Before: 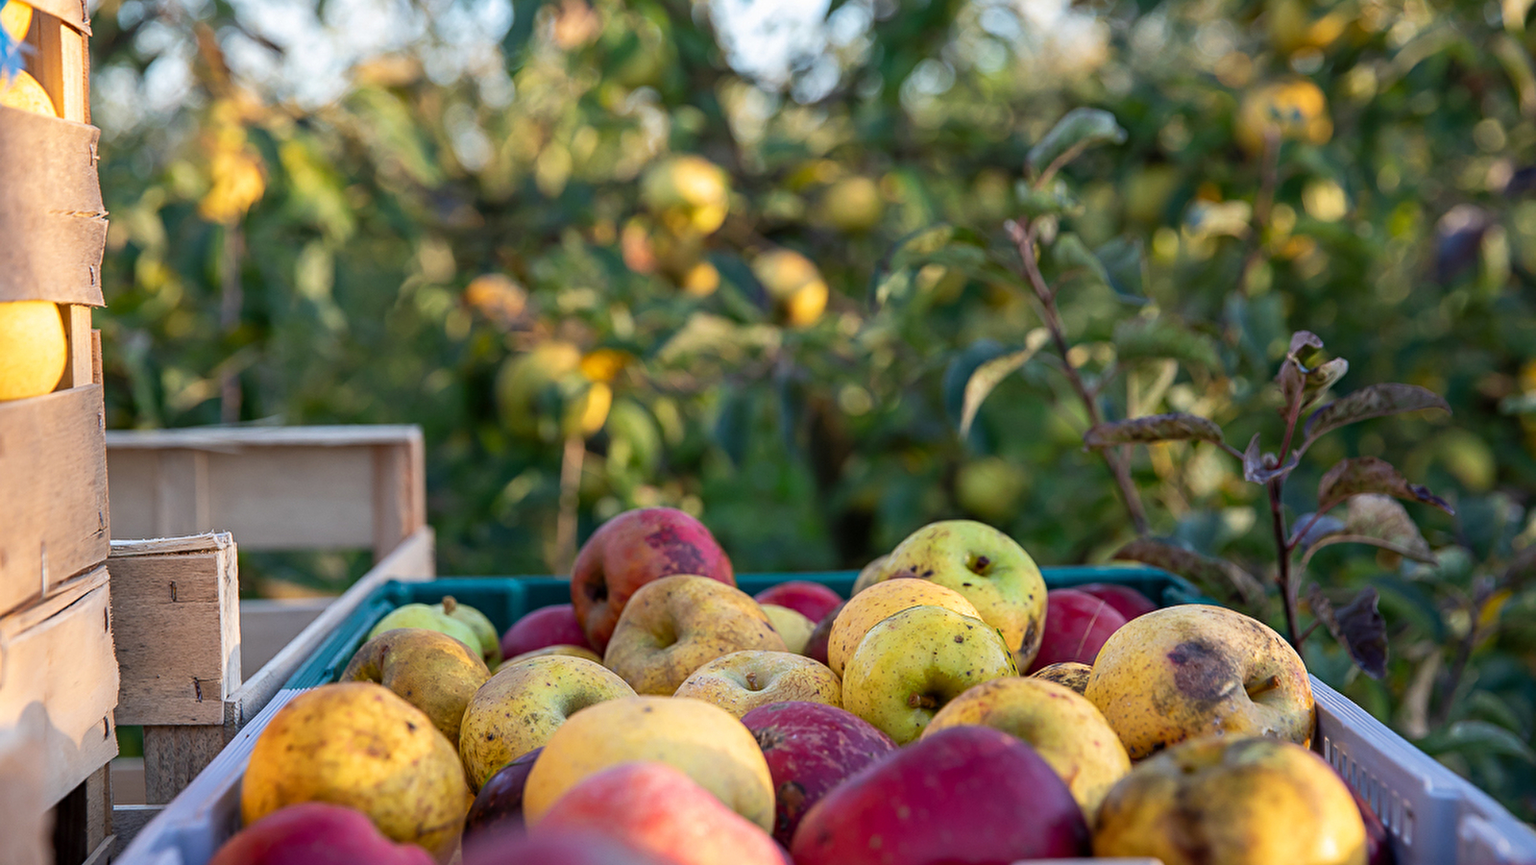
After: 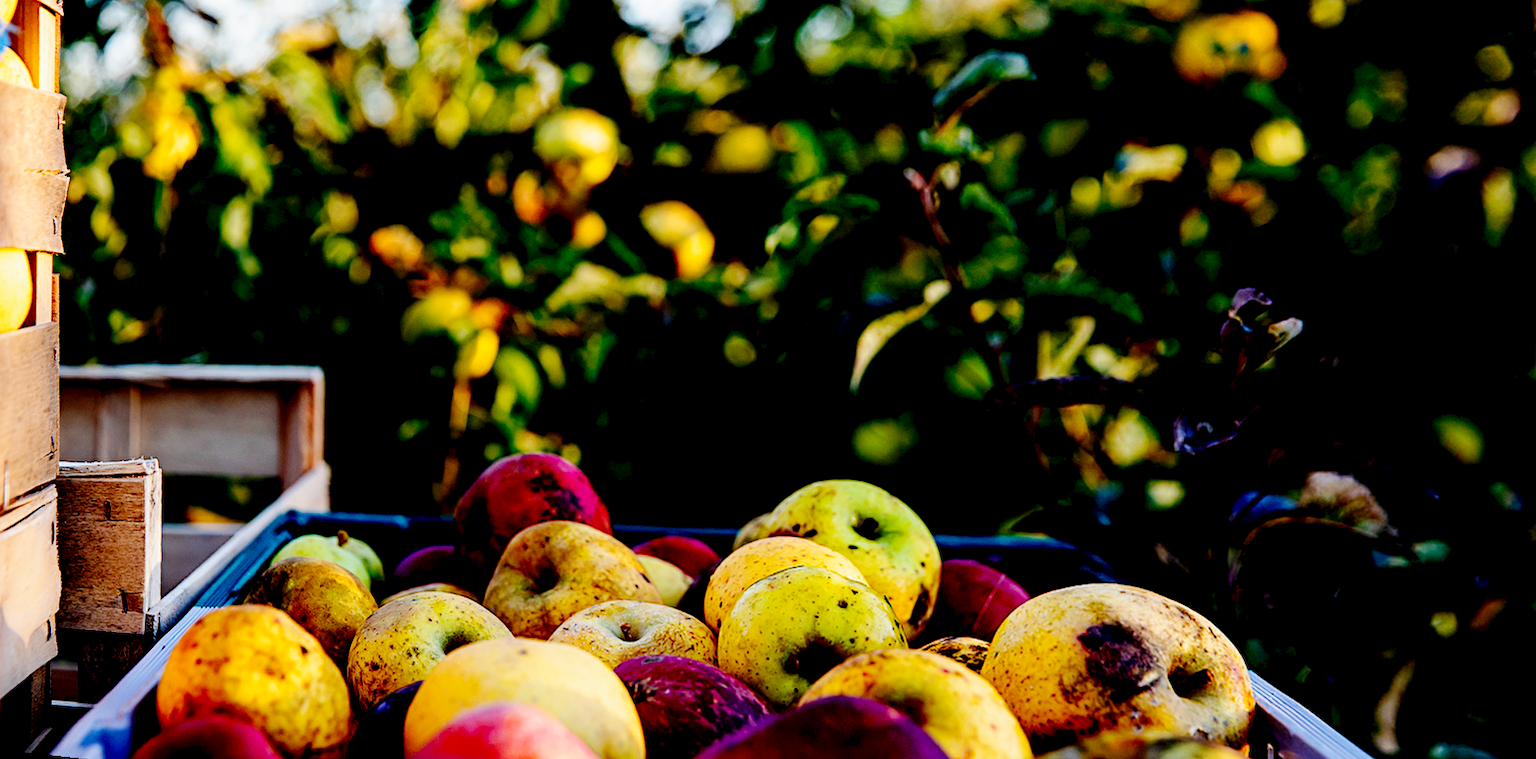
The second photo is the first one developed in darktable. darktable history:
tone equalizer: on, module defaults
exposure: black level correction 0.1, exposure -0.092 EV, compensate highlight preservation false
rotate and perspective: rotation 1.69°, lens shift (vertical) -0.023, lens shift (horizontal) -0.291, crop left 0.025, crop right 0.988, crop top 0.092, crop bottom 0.842
base curve: curves: ch0 [(0, 0) (0.036, 0.025) (0.121, 0.166) (0.206, 0.329) (0.605, 0.79) (1, 1)], preserve colors none
